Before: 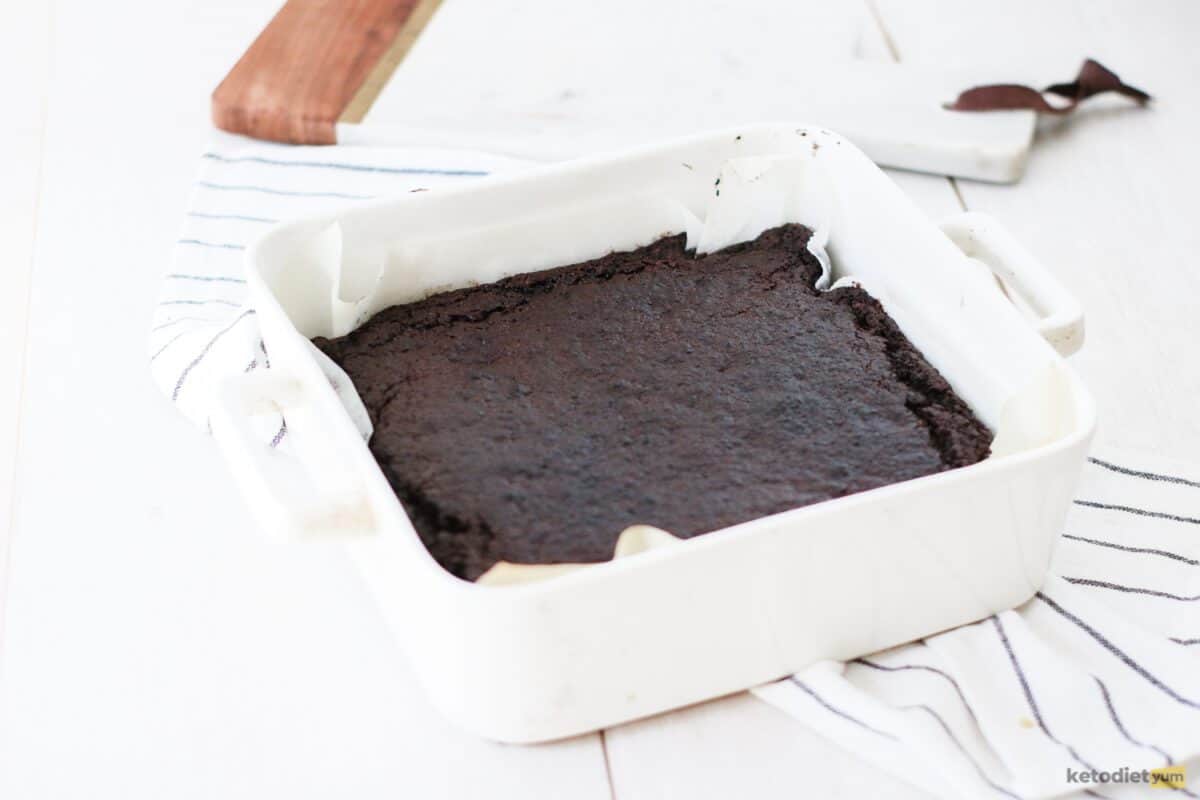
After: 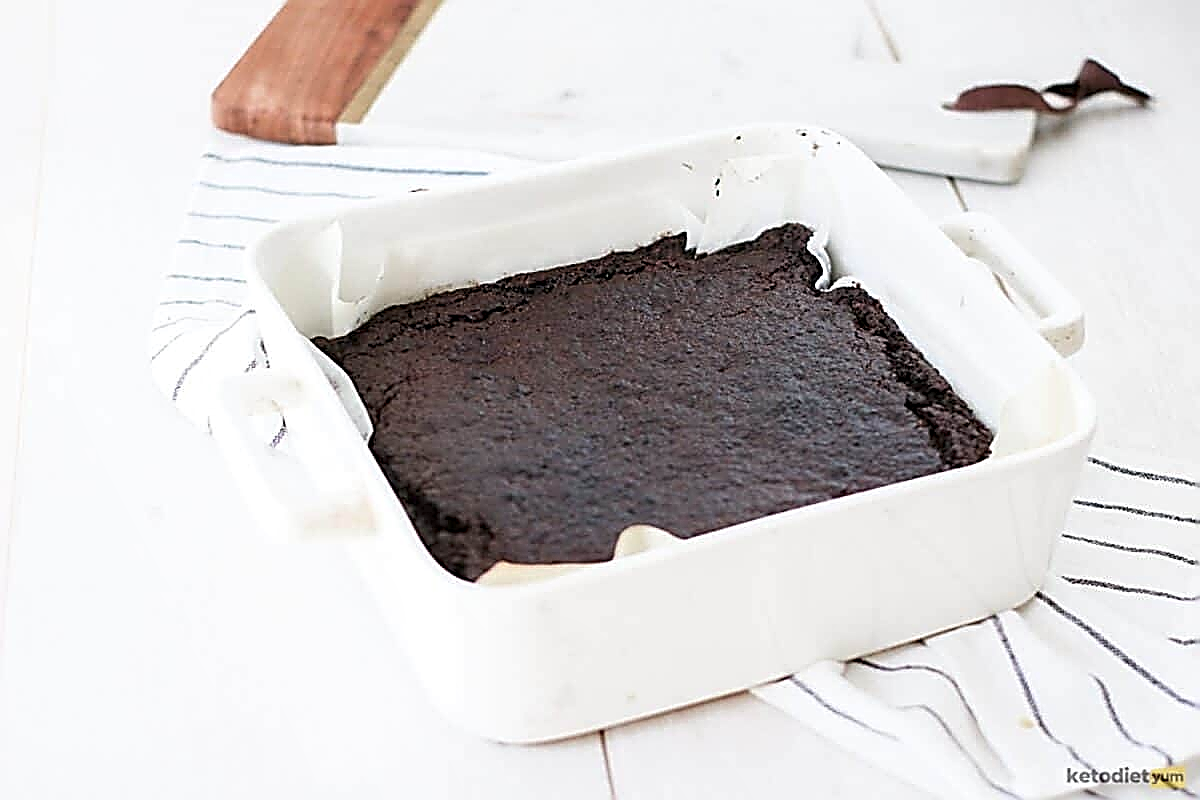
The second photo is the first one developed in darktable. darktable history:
sharpen: amount 2
local contrast: highlights 100%, shadows 100%, detail 120%, midtone range 0.2
